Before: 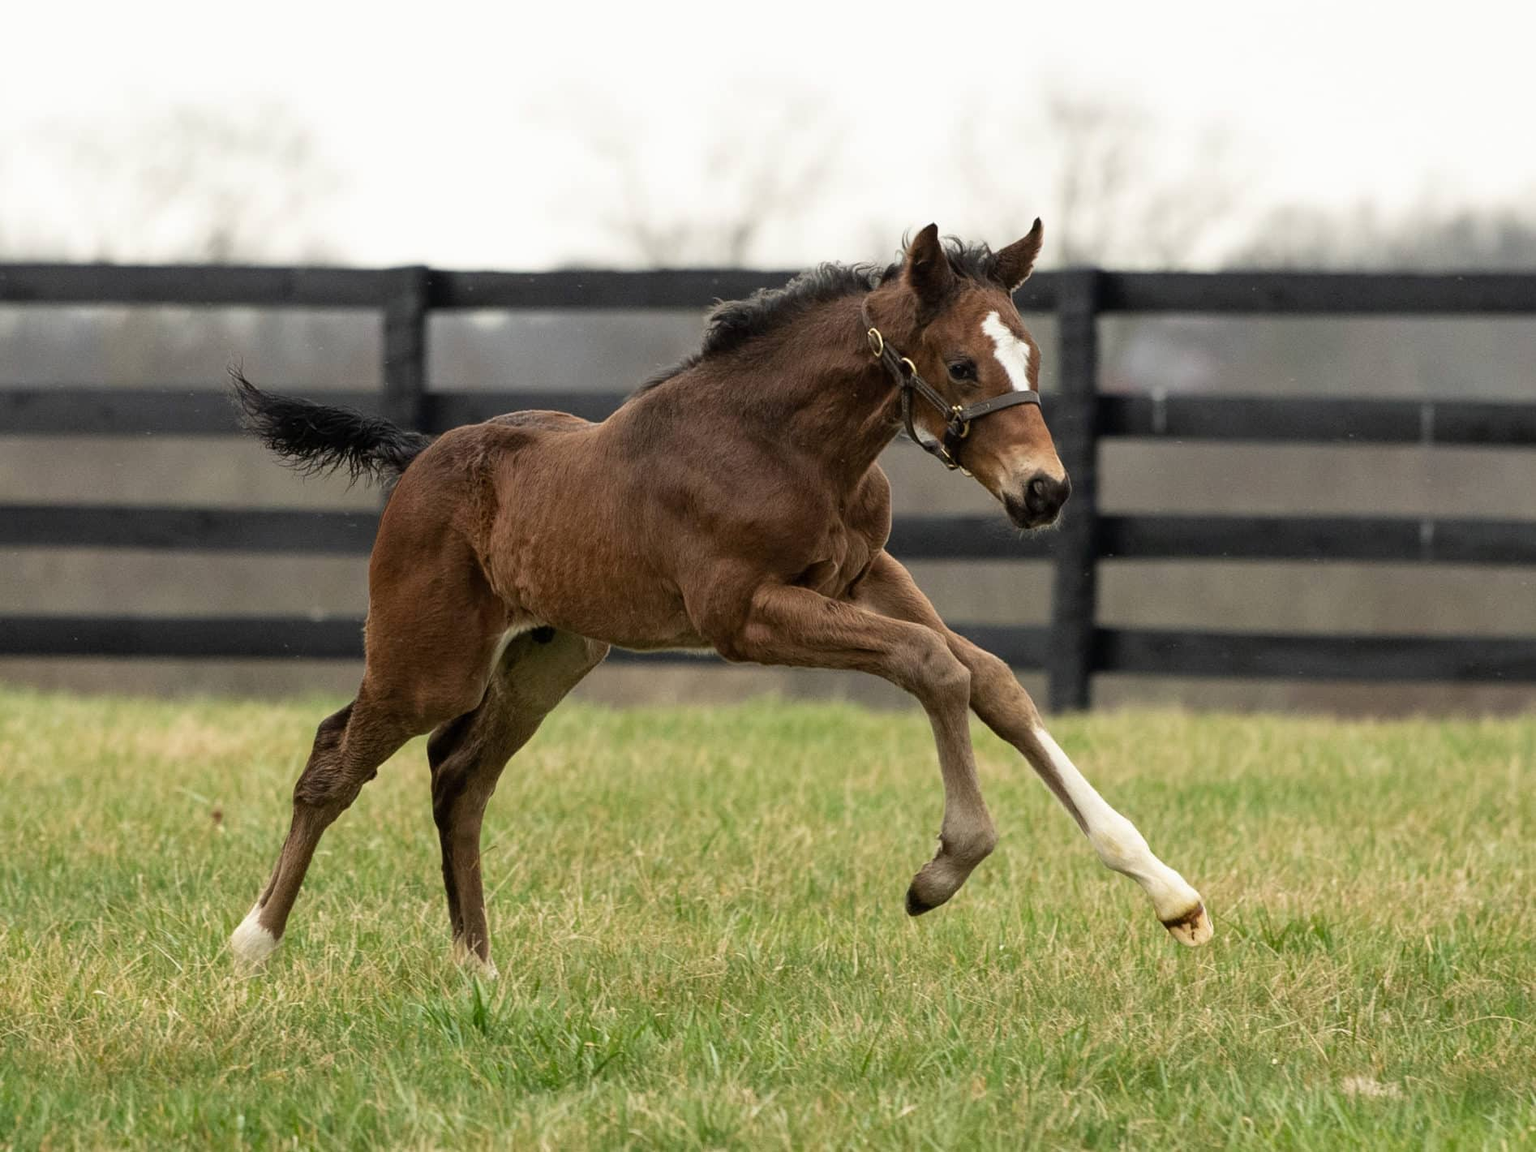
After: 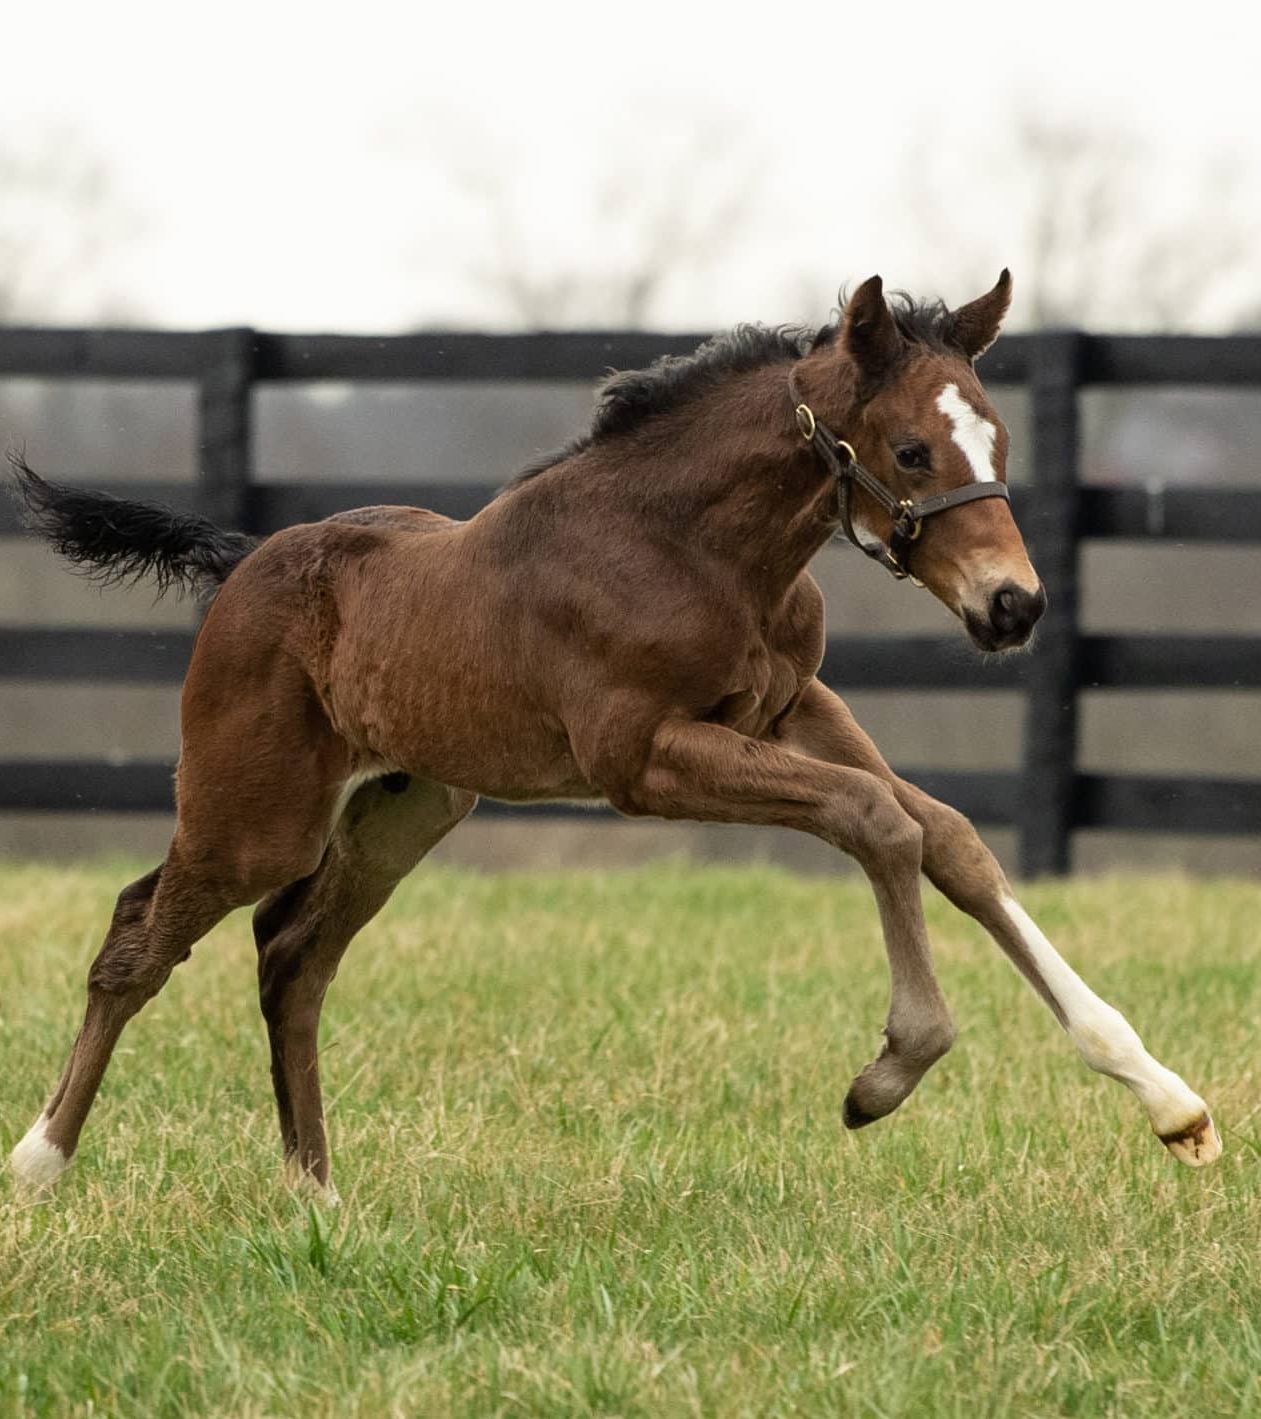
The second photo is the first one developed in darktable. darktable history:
crop and rotate: left 14.498%, right 18.879%
